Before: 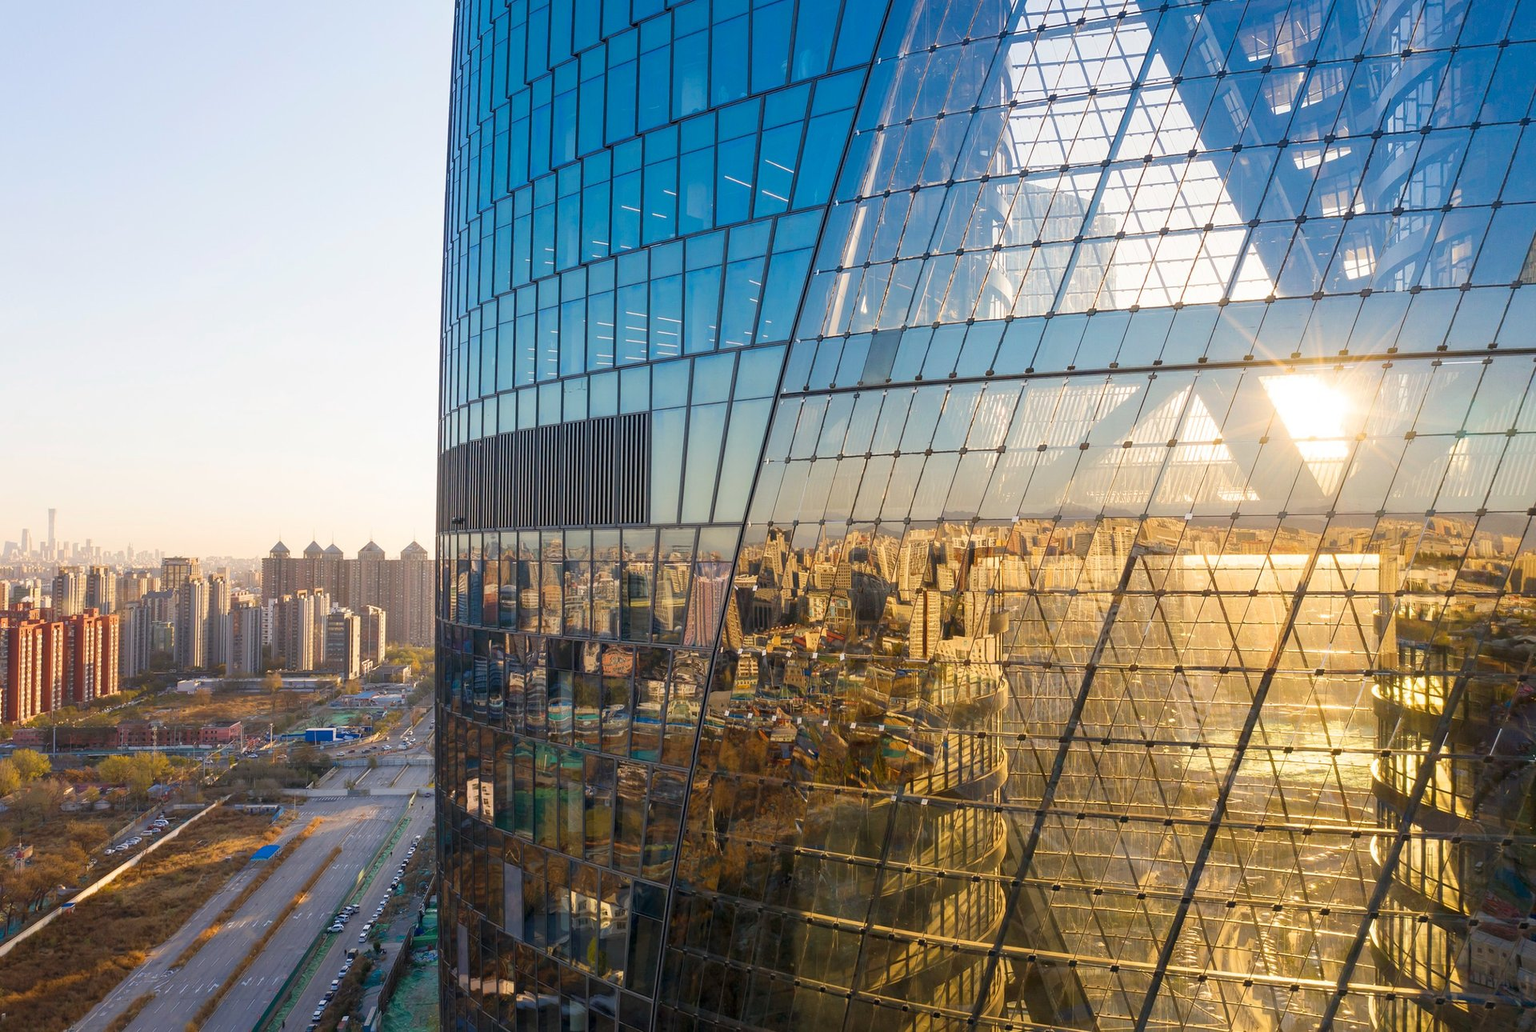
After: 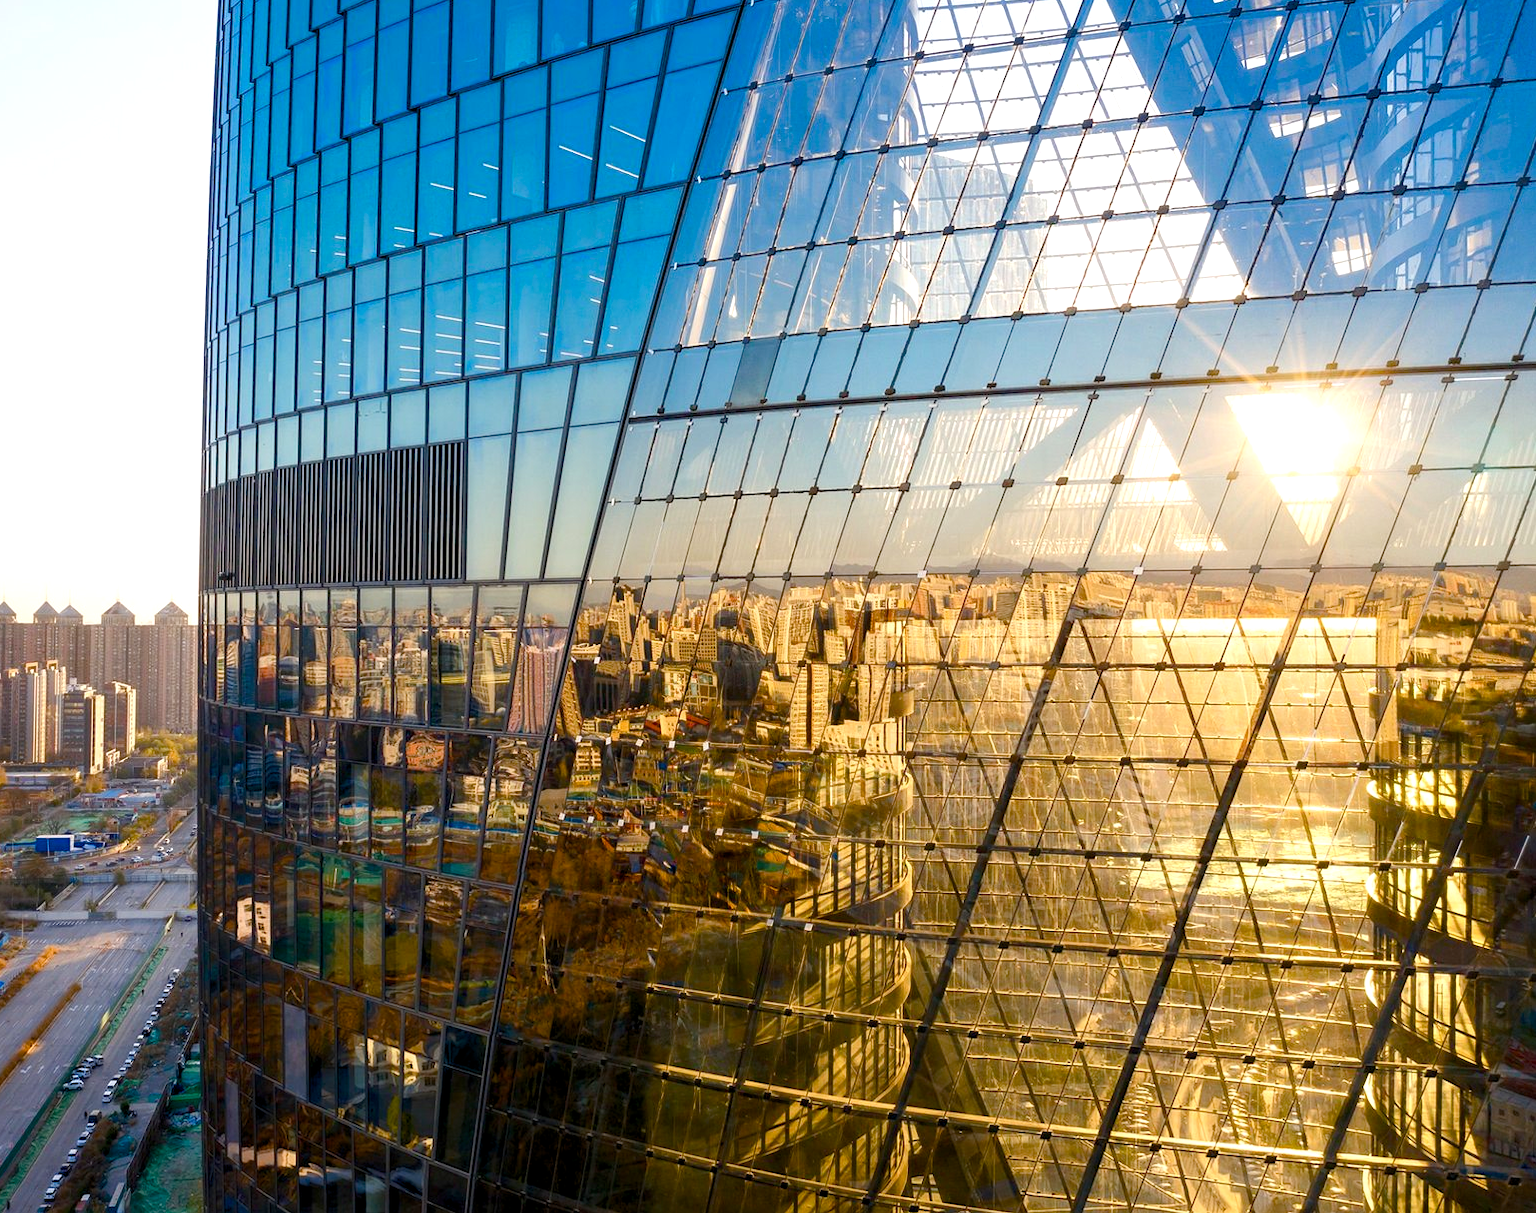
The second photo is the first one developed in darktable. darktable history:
tone equalizer: -8 EV -0.434 EV, -7 EV -0.358 EV, -6 EV -0.355 EV, -5 EV -0.223 EV, -3 EV 0.255 EV, -2 EV 0.358 EV, -1 EV 0.397 EV, +0 EV 0.418 EV, edges refinement/feathering 500, mask exposure compensation -1.57 EV, preserve details no
crop and rotate: left 18.044%, top 5.757%, right 1.852%
color balance rgb: global offset › luminance -0.51%, linear chroma grading › global chroma 0.409%, perceptual saturation grading › global saturation 20%, perceptual saturation grading › highlights -24.883%, perceptual saturation grading › shadows 49.659%
